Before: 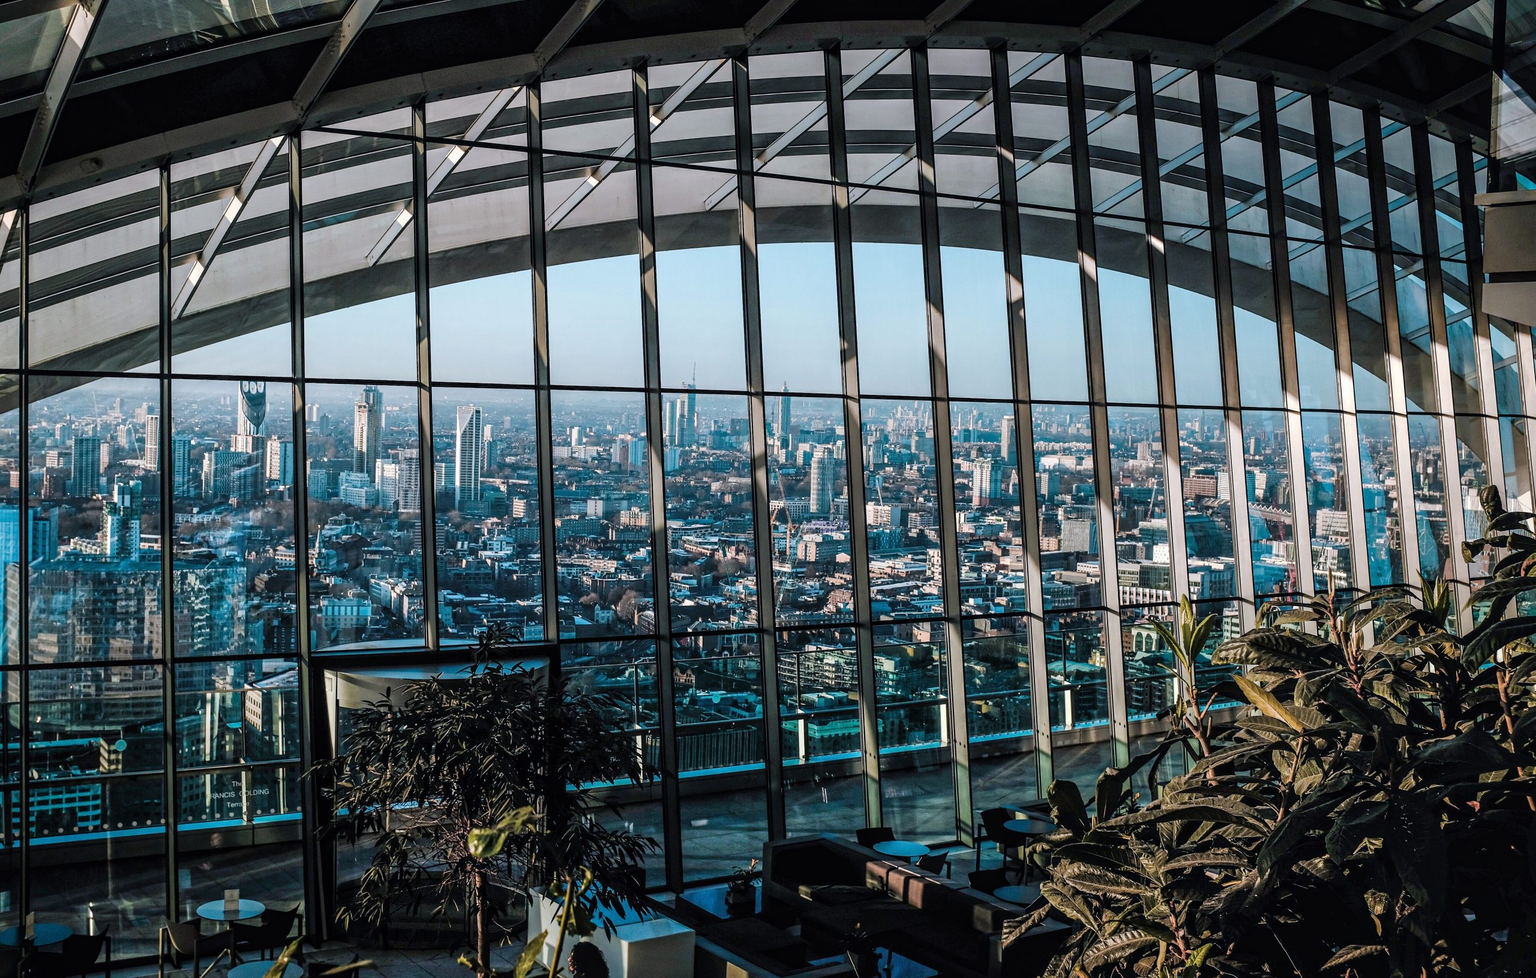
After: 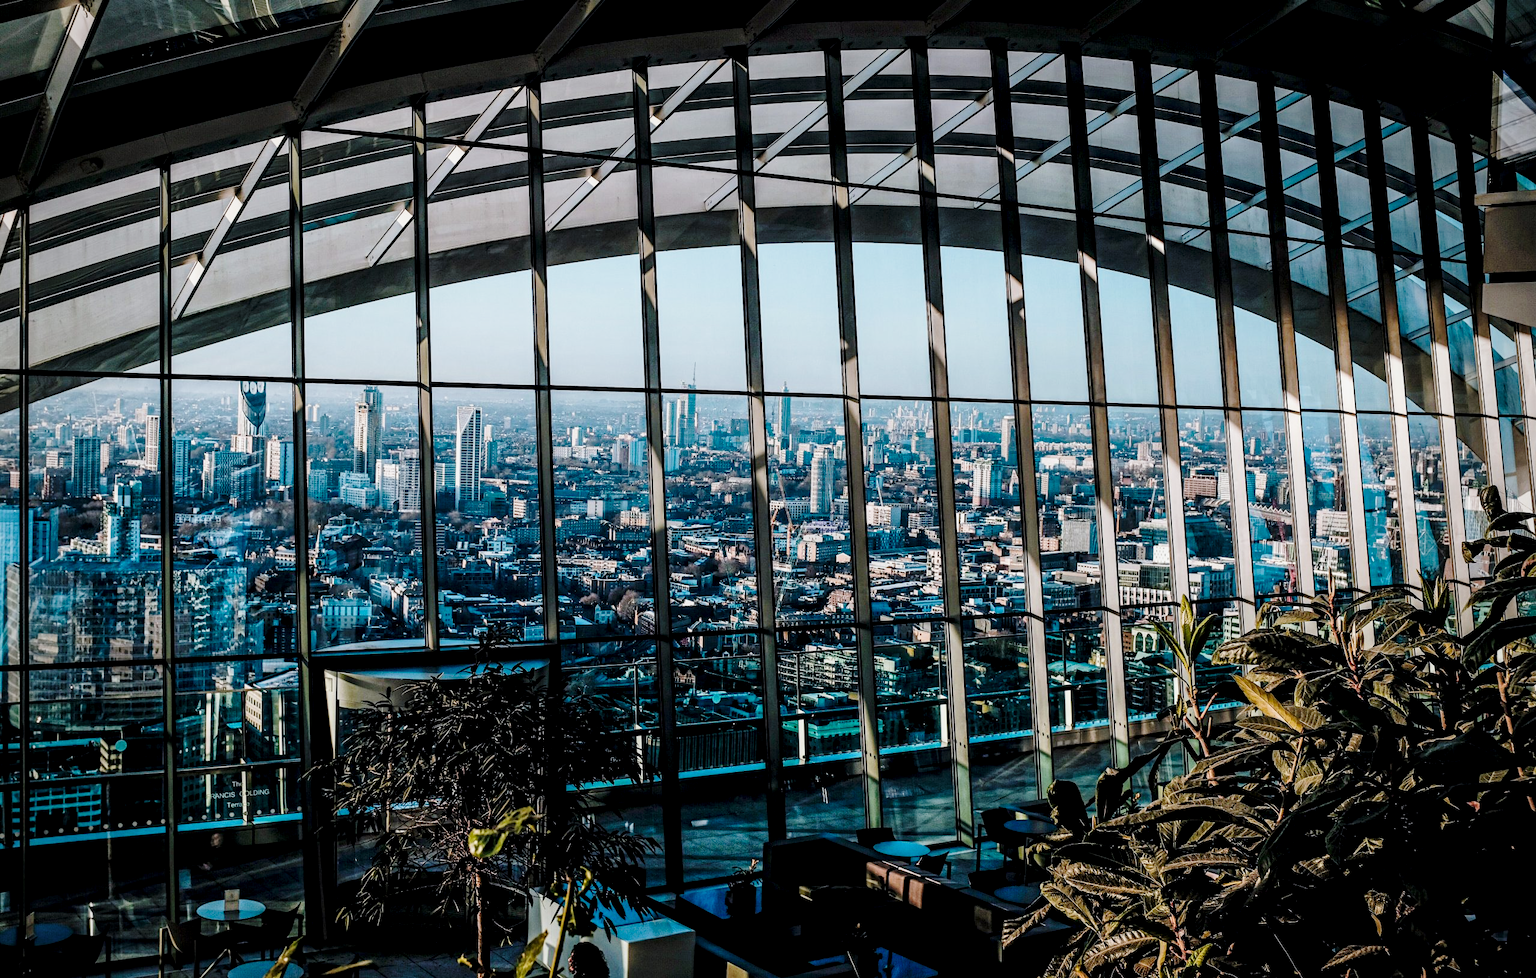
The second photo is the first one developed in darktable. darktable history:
exposure: black level correction 0.009, exposure -0.637 EV, compensate highlight preservation false
vignetting: fall-off radius 81.94%
base curve: curves: ch0 [(0, 0) (0.028, 0.03) (0.121, 0.232) (0.46, 0.748) (0.859, 0.968) (1, 1)], preserve colors none
local contrast: highlights 100%, shadows 100%, detail 120%, midtone range 0.2
